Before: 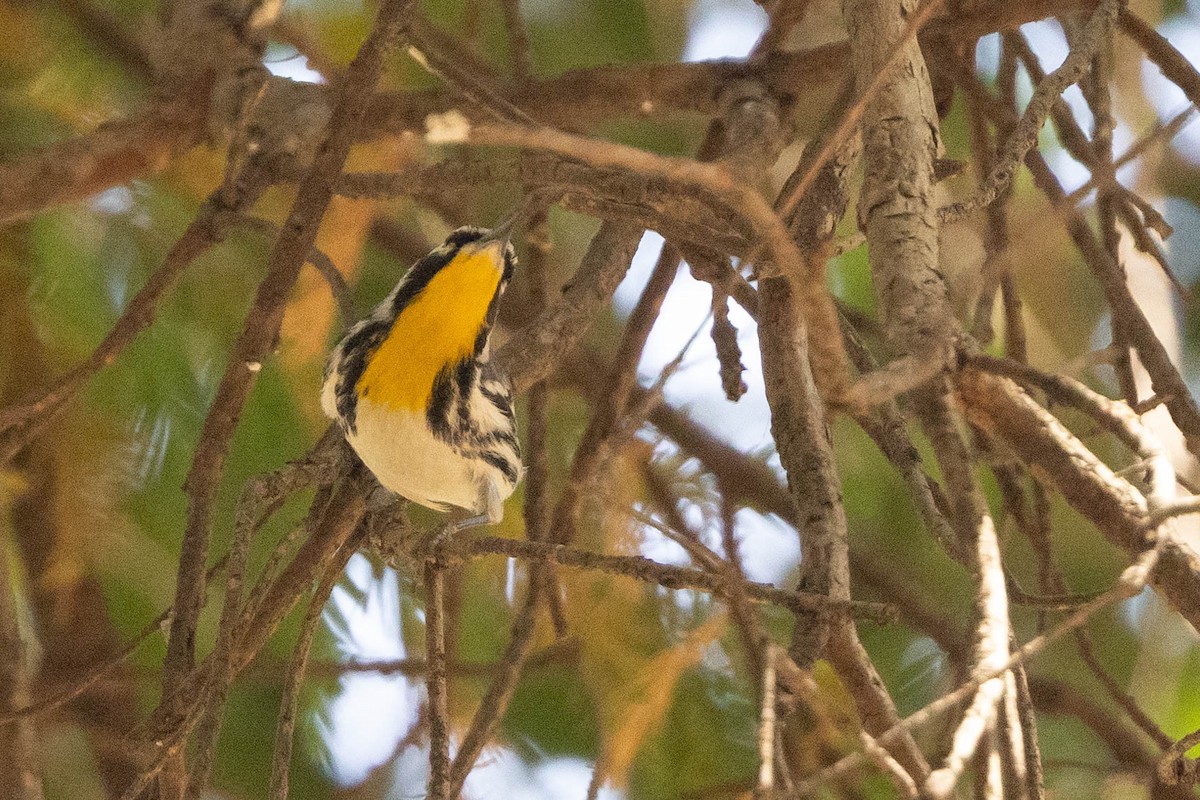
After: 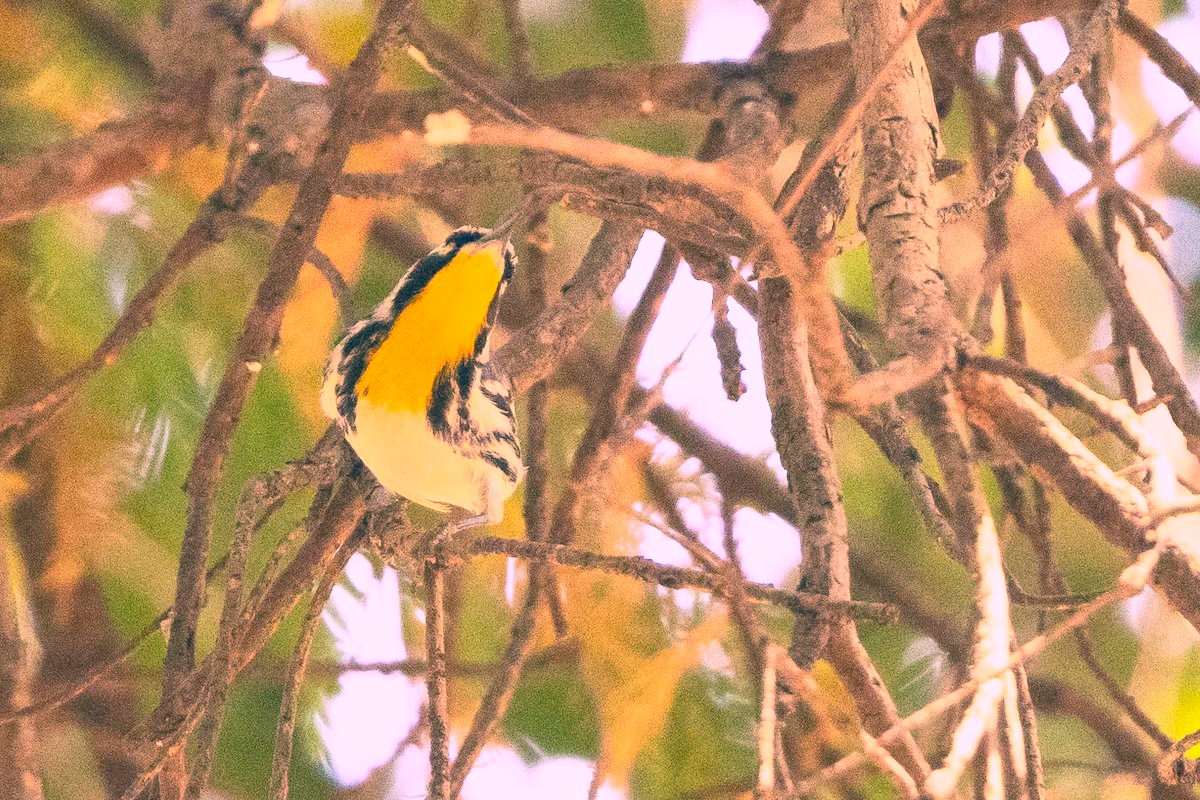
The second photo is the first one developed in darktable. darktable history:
color correction: highlights a* 17.03, highlights b* 0.205, shadows a* -15.38, shadows b* -14.56, saturation 1.5
contrast brightness saturation: contrast 0.39, brightness 0.53
